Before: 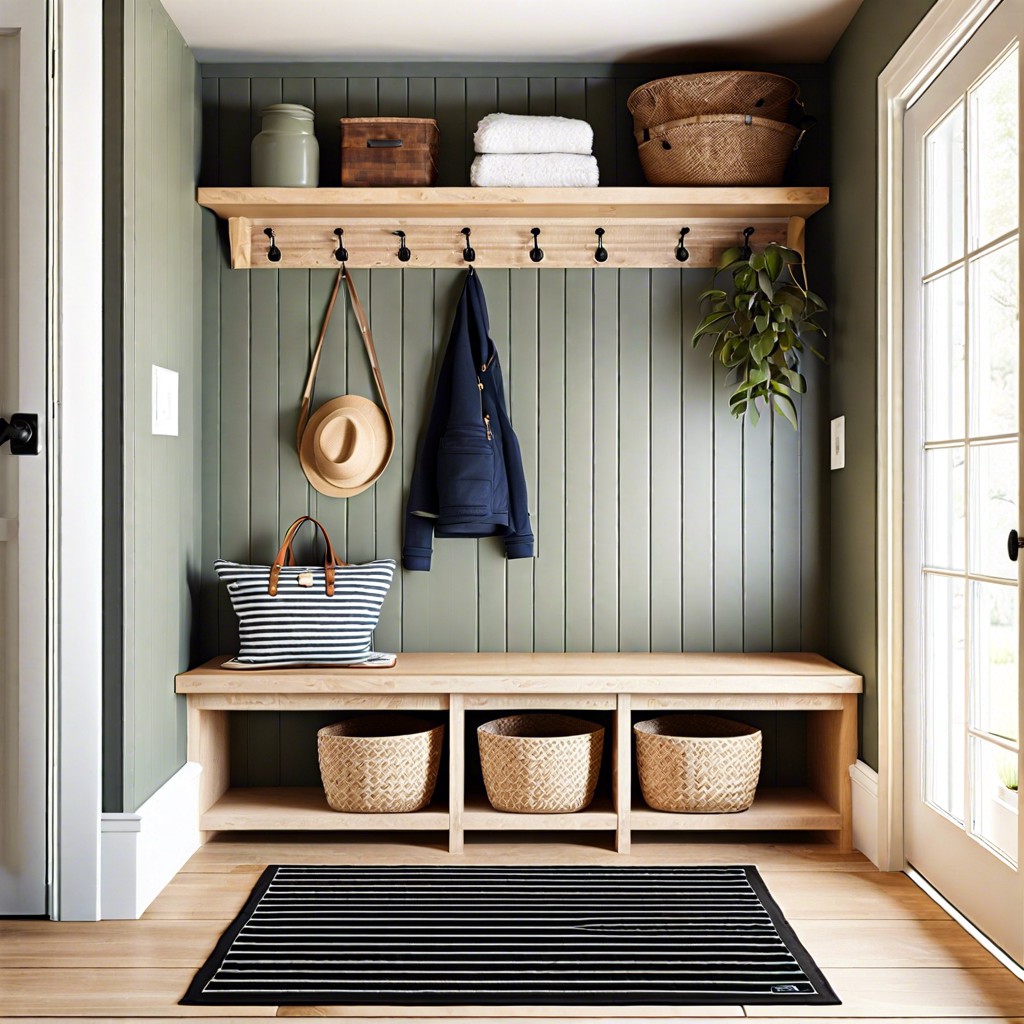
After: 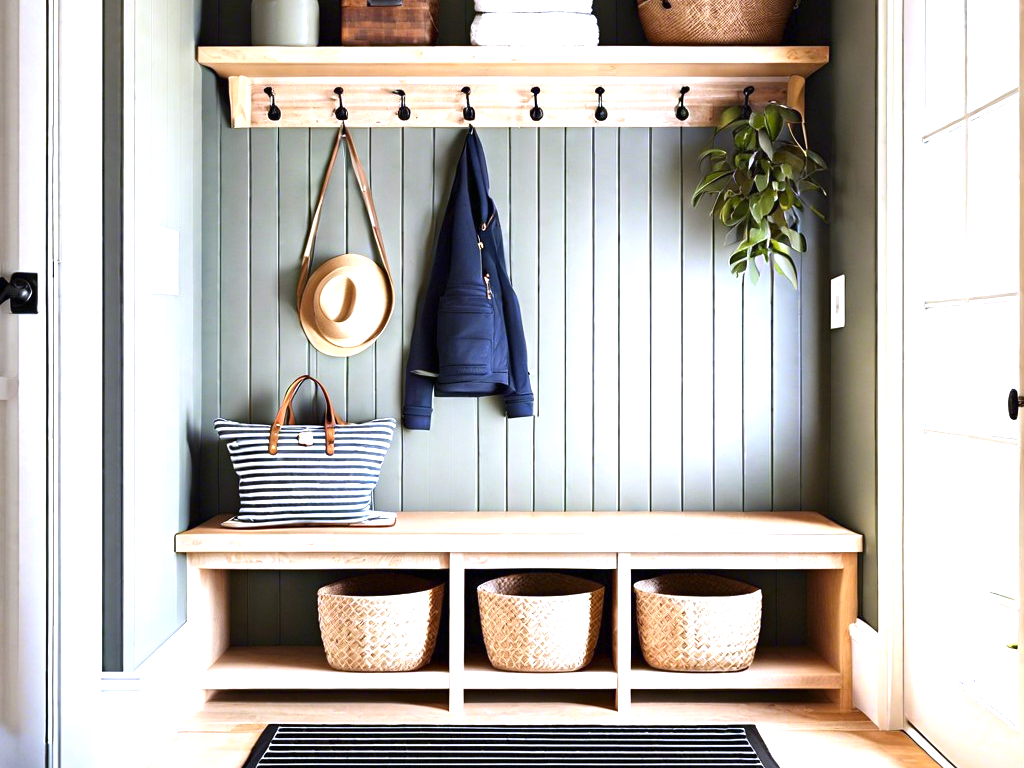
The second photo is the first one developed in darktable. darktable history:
white balance: red 0.967, blue 1.119, emerald 0.756
contrast brightness saturation: contrast 0.08, saturation 0.02
exposure: black level correction 0, exposure 1.1 EV, compensate highlight preservation false
crop: top 13.819%, bottom 11.169%
